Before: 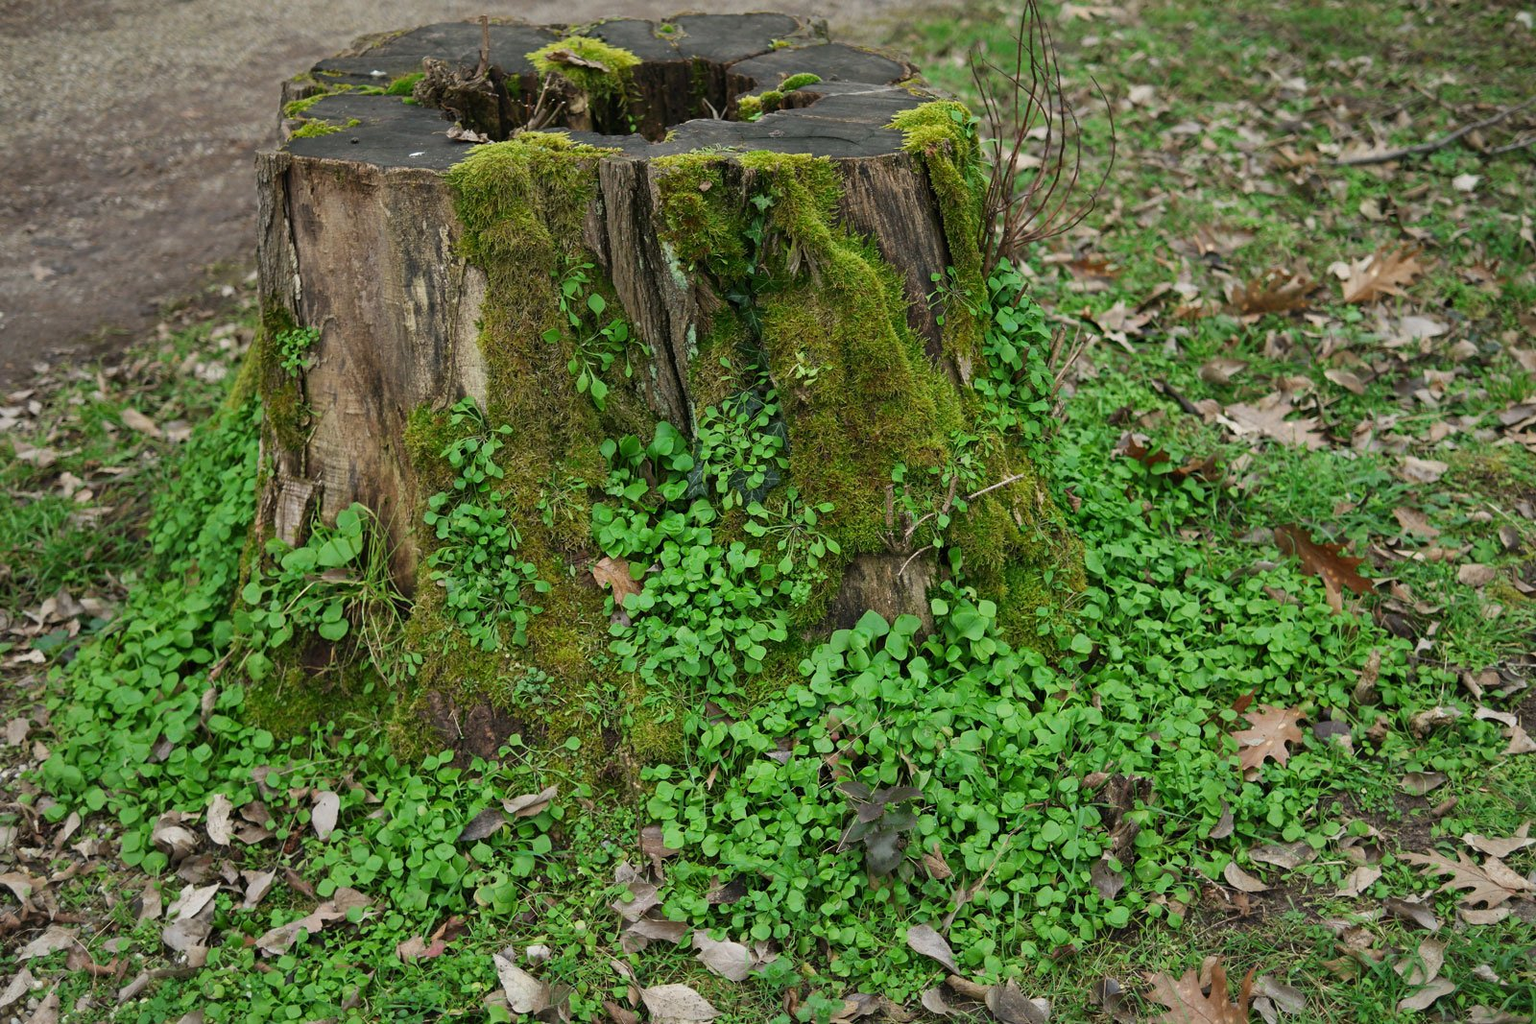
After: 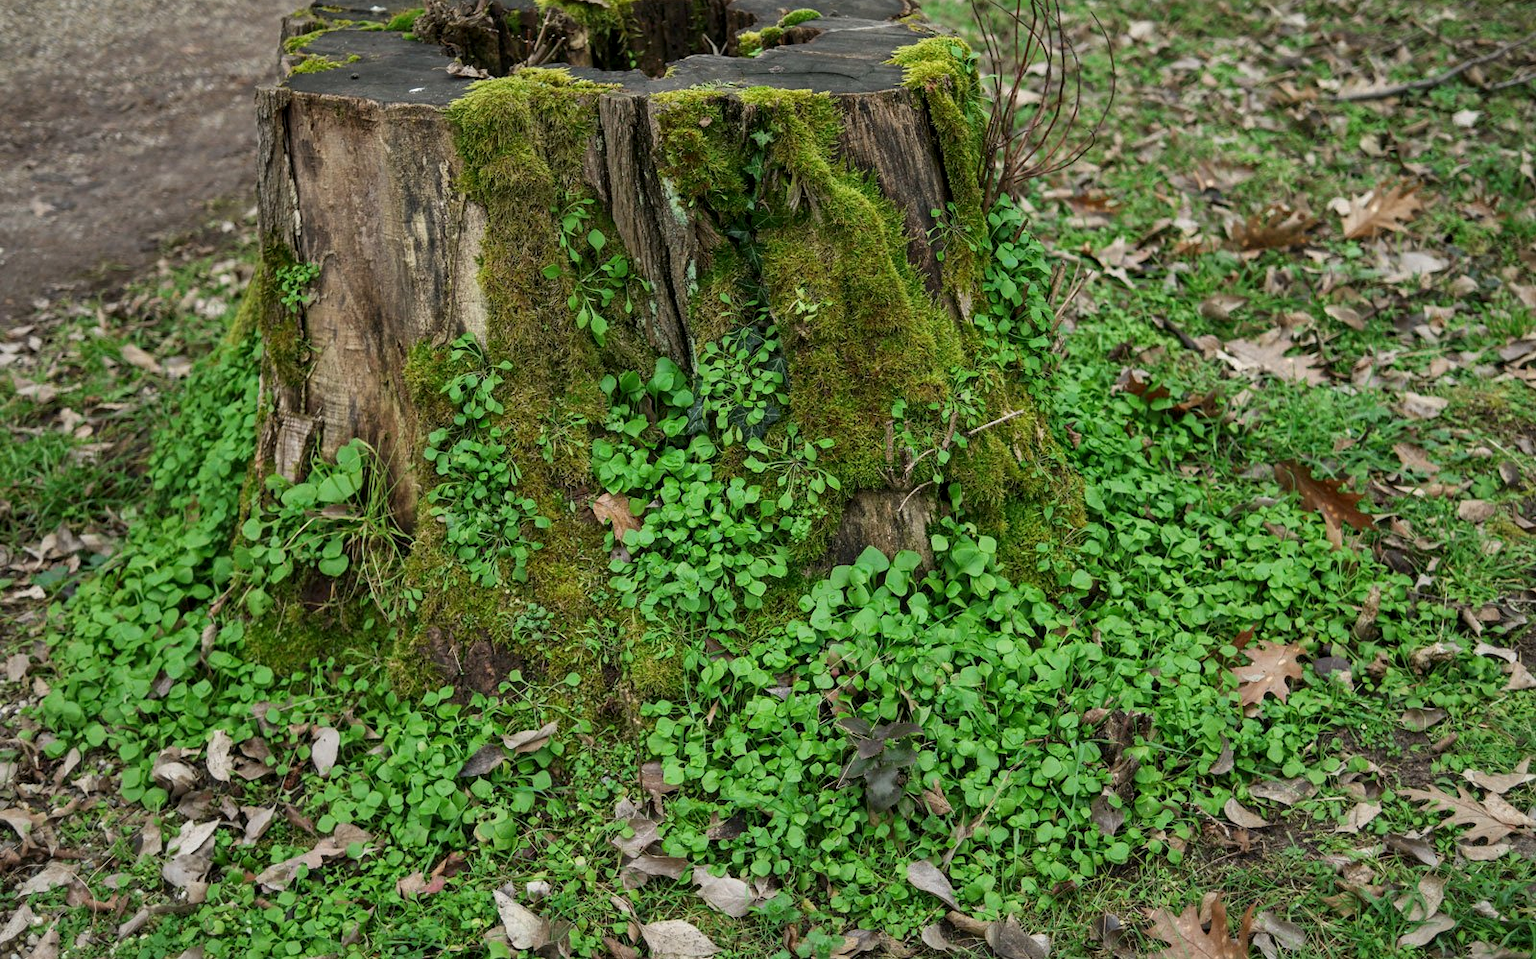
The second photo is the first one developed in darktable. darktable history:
crop and rotate: top 6.36%
local contrast: on, module defaults
